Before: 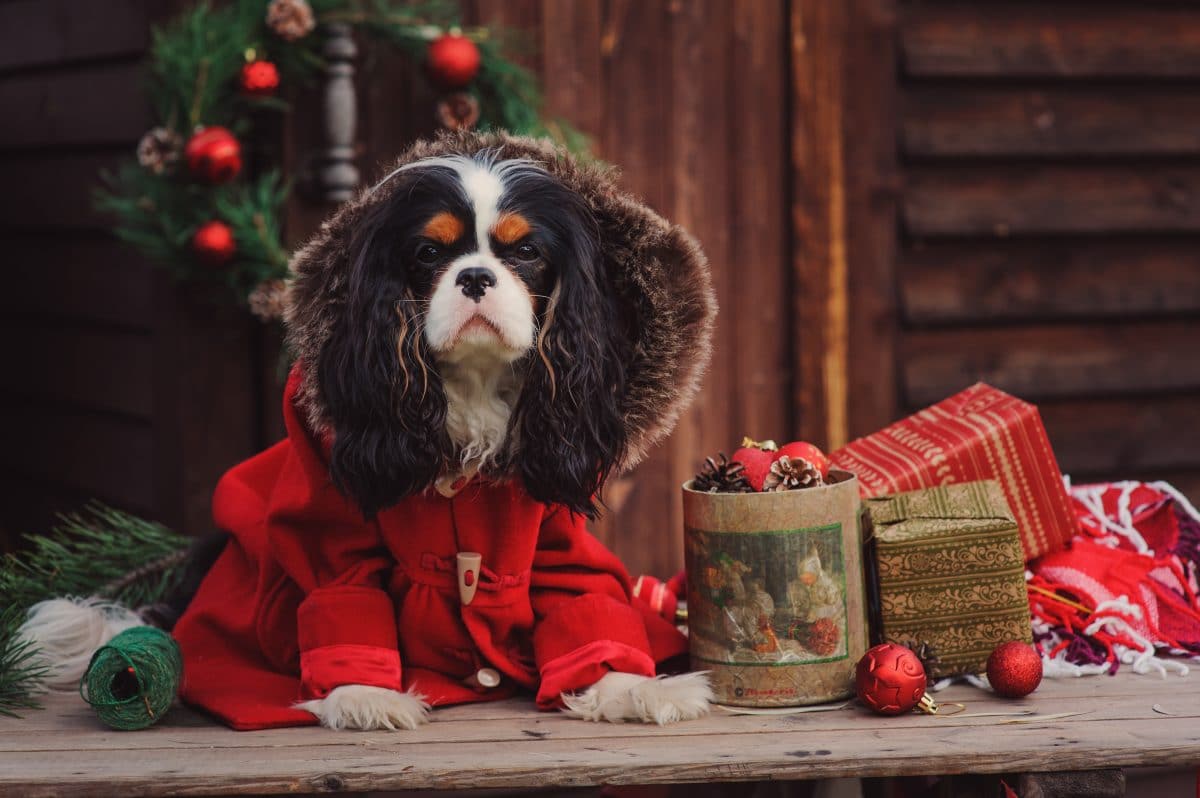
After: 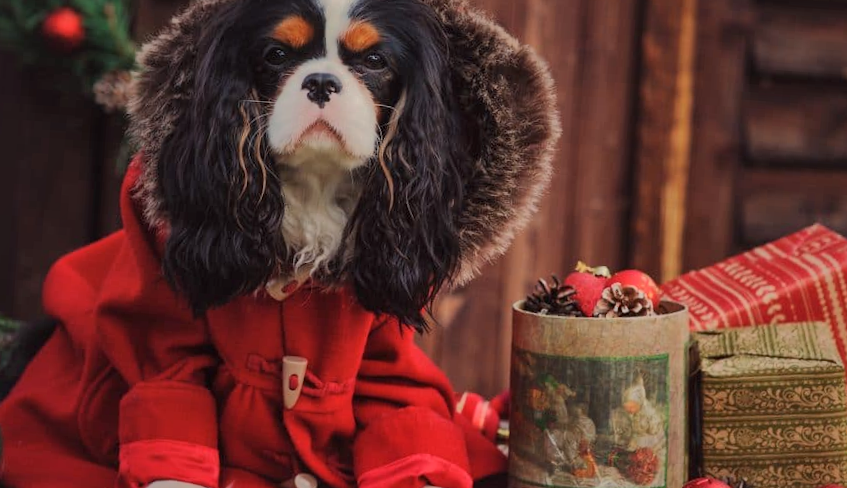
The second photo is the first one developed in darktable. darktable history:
exposure: exposure 0.073 EV, compensate exposure bias true, compensate highlight preservation false
shadows and highlights: shadows 25.08, highlights -69.84
local contrast: mode bilateral grid, contrast 20, coarseness 51, detail 119%, midtone range 0.2
crop and rotate: angle -4.11°, left 9.841%, top 20.553%, right 12.079%, bottom 11.855%
